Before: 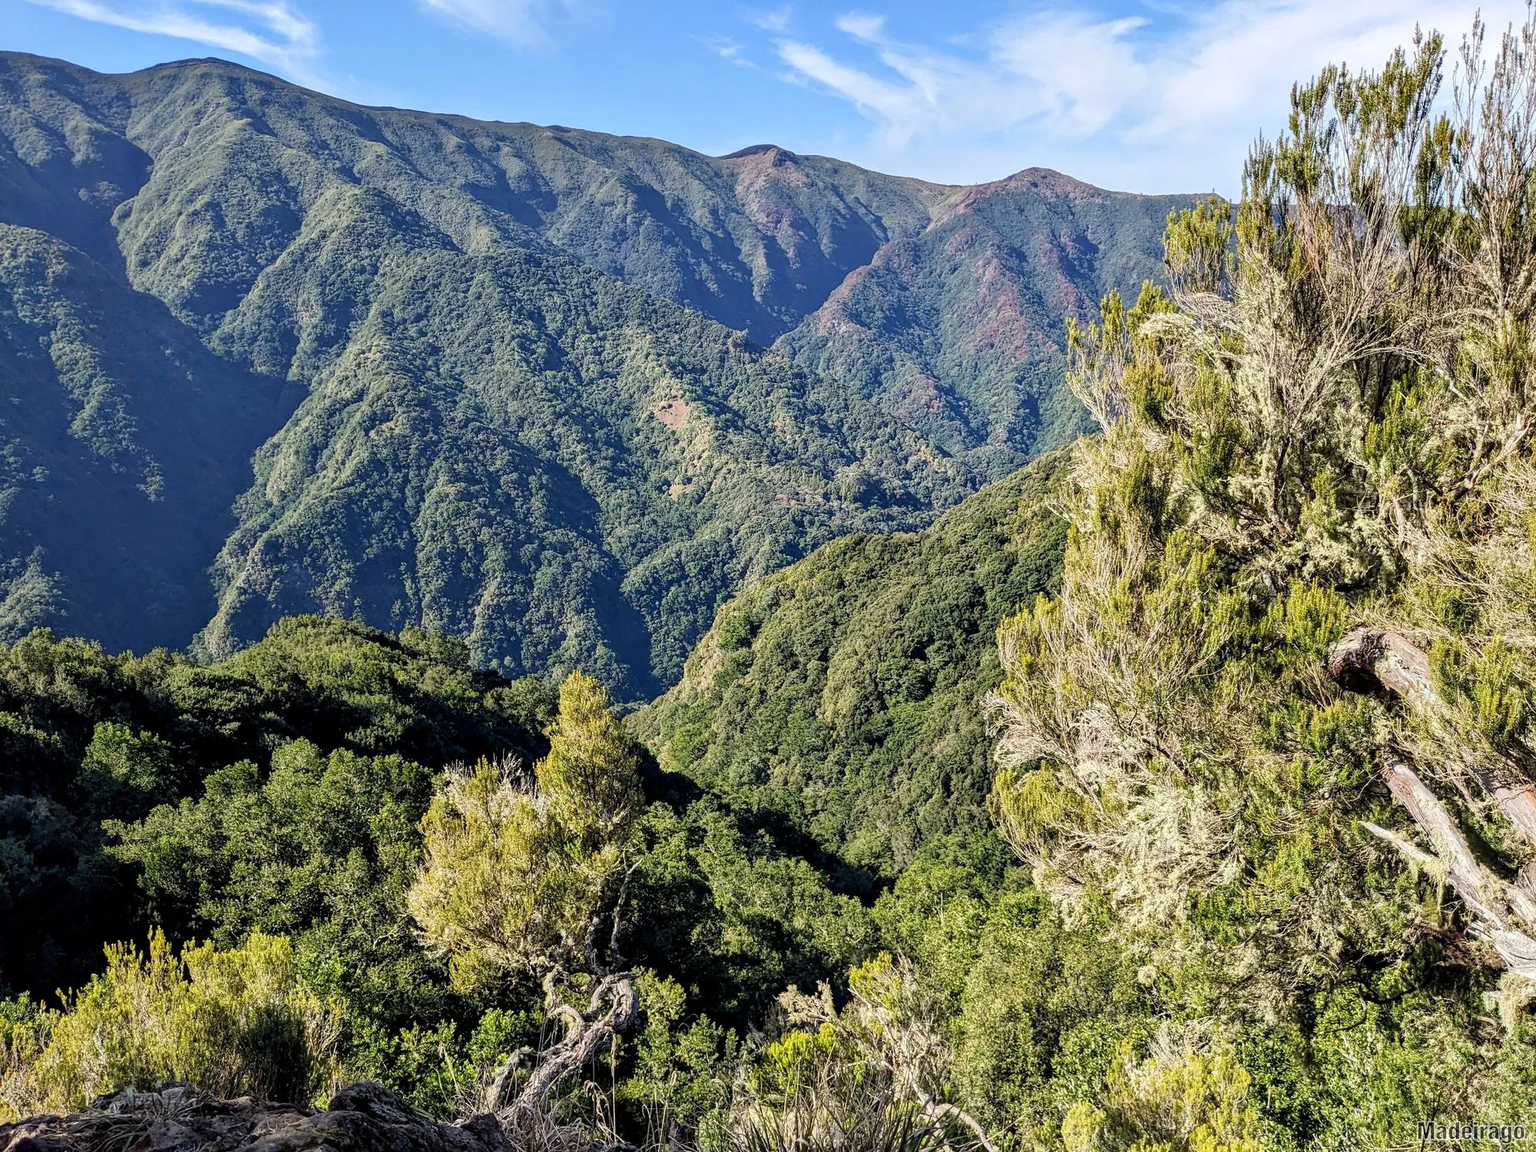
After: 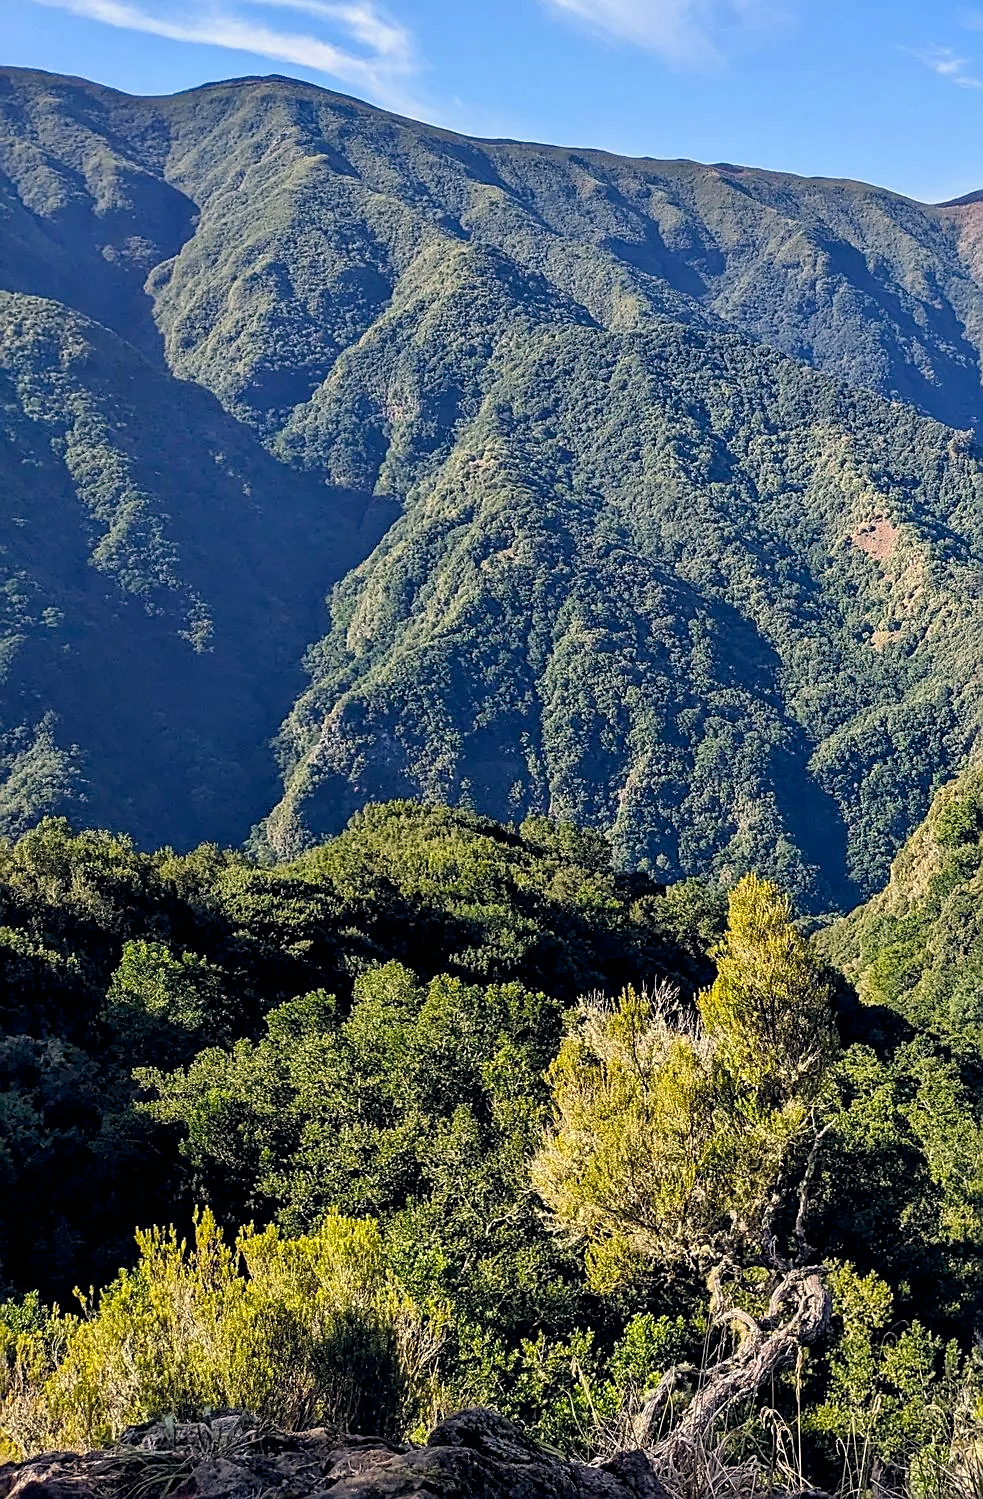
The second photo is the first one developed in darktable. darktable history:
crop and rotate: left 0%, top 0%, right 50.845%
sharpen: on, module defaults
color balance rgb: shadows lift › hue 87.51°, highlights gain › chroma 1.62%, highlights gain › hue 55.1°, global offset › chroma 0.06%, global offset › hue 253.66°, linear chroma grading › global chroma 0.5%, perceptual saturation grading › global saturation 16.38%
